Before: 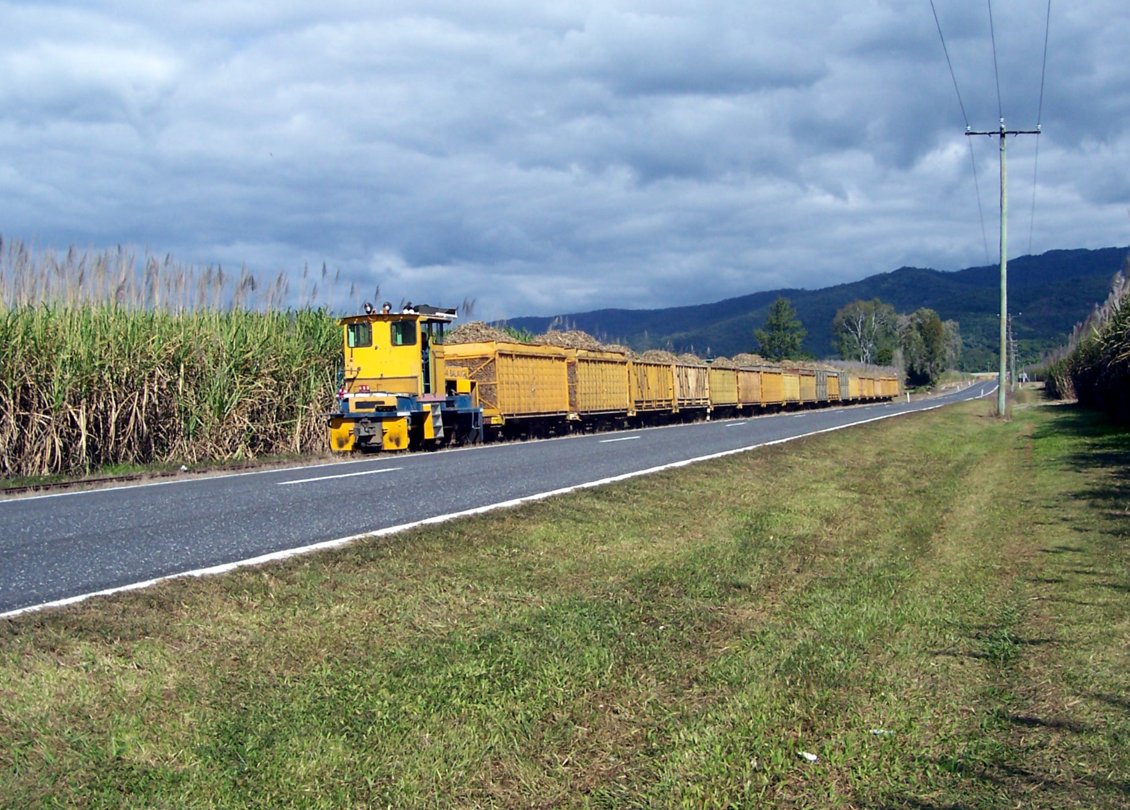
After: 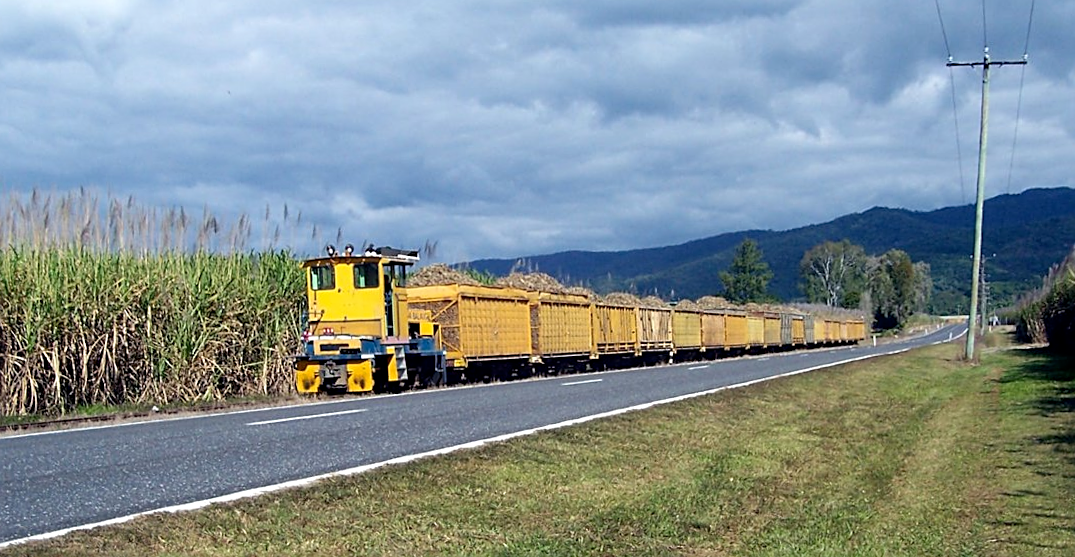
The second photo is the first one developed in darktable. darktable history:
rotate and perspective: rotation 0.074°, lens shift (vertical) 0.096, lens shift (horizontal) -0.041, crop left 0.043, crop right 0.952, crop top 0.024, crop bottom 0.979
crop and rotate: top 8.293%, bottom 20.996%
sharpen: on, module defaults
